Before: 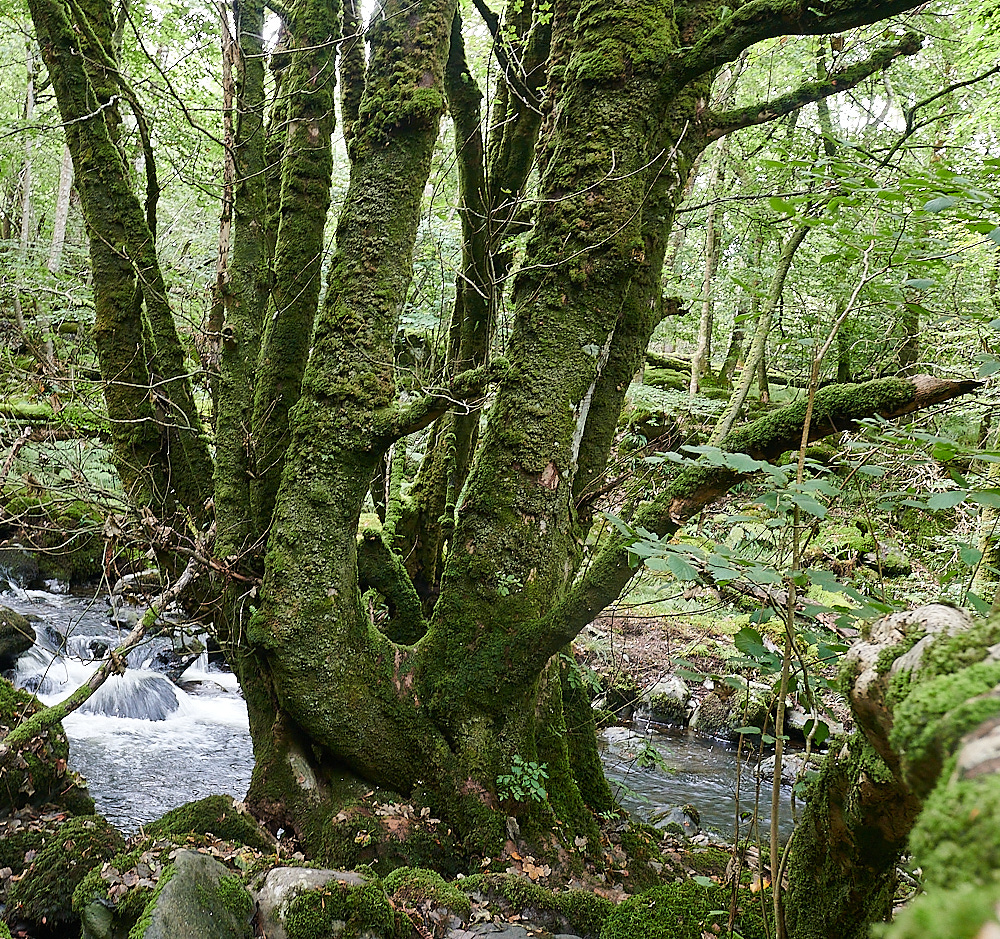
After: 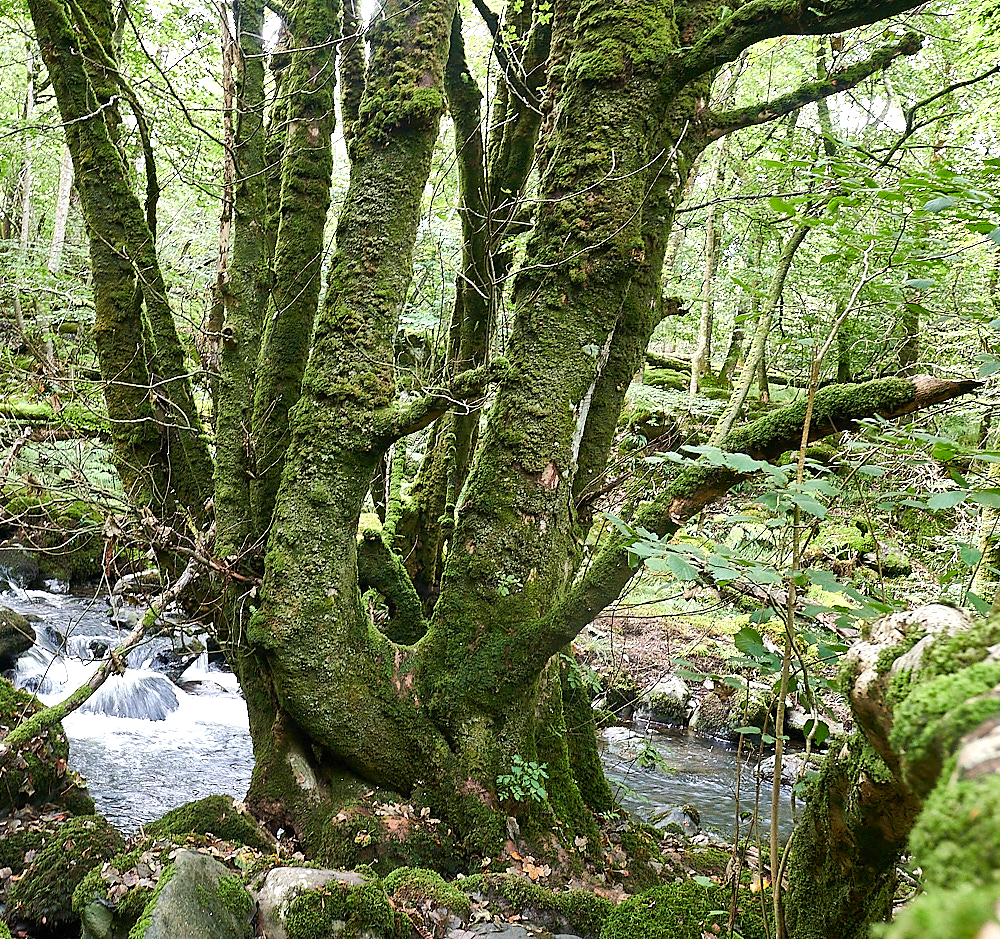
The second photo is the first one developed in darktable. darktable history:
exposure: black level correction 0.001, exposure 0.5 EV, compensate highlight preservation false
shadows and highlights: low approximation 0.01, soften with gaussian
